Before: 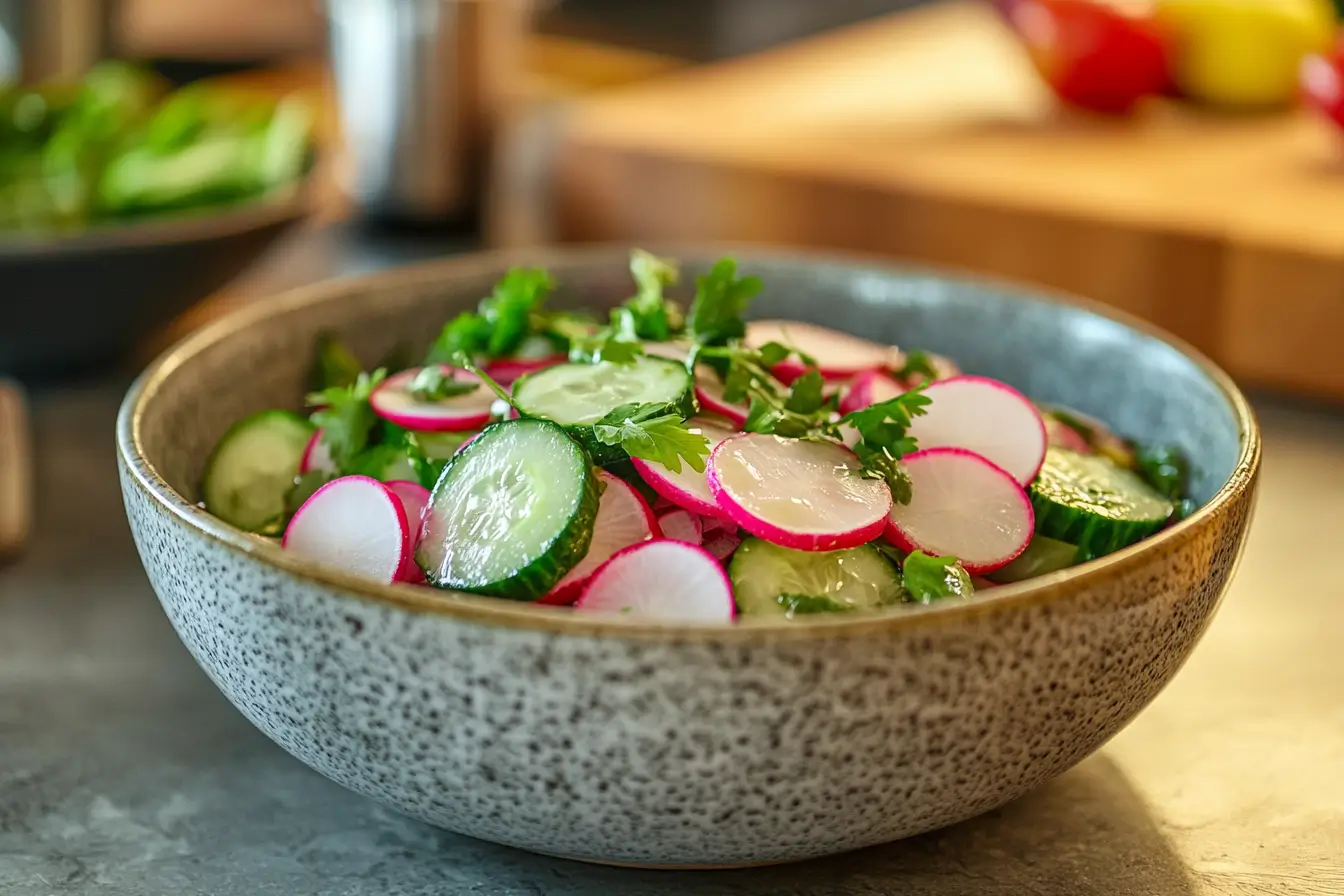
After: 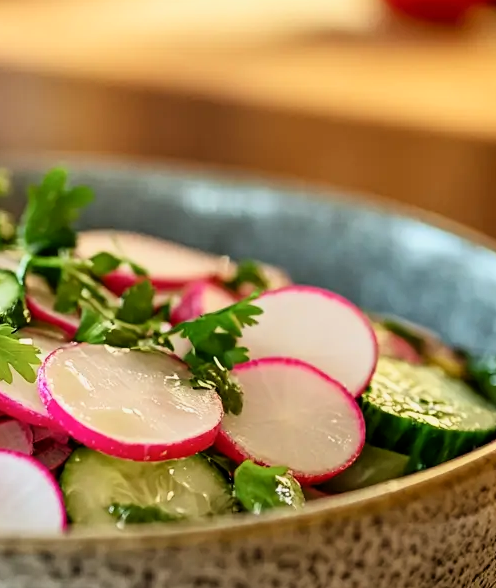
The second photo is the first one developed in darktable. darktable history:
filmic rgb: middle gray luminance 12.71%, black relative exposure -10.17 EV, white relative exposure 3.47 EV, target black luminance 0%, hardness 5.79, latitude 44.76%, contrast 1.235, highlights saturation mix 6.4%, shadows ↔ highlights balance 26.45%, color science v6 (2022), iterations of high-quality reconstruction 0
crop and rotate: left 49.782%, top 10.117%, right 13.274%, bottom 24.217%
shadows and highlights: shadows 0.81, highlights 40.65
